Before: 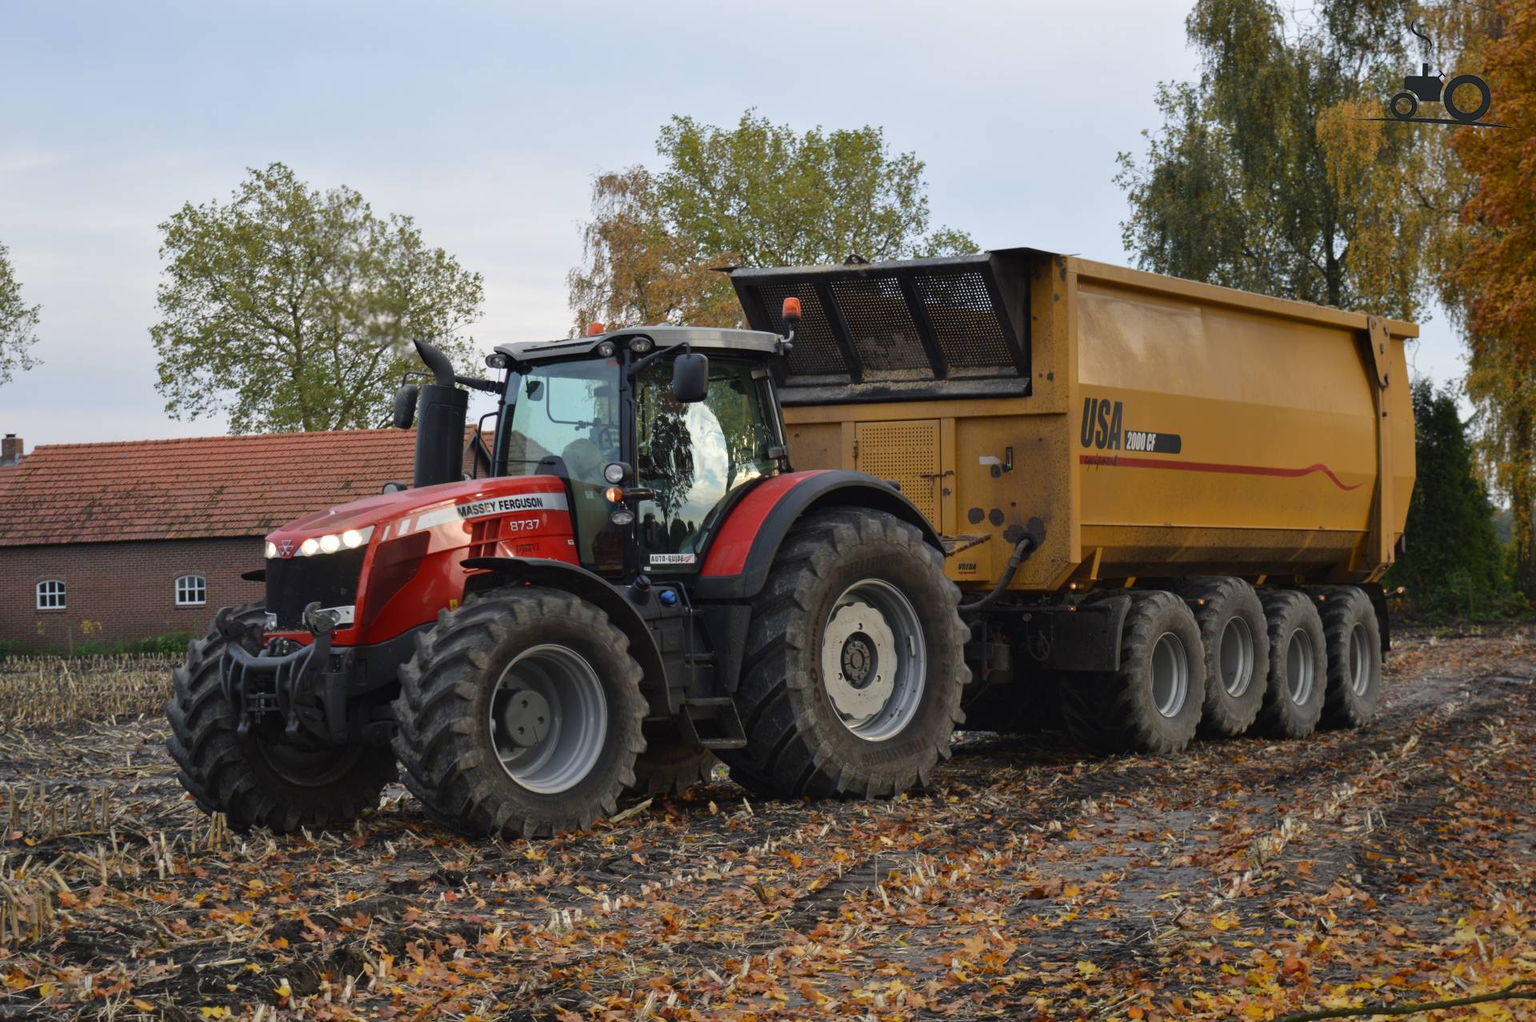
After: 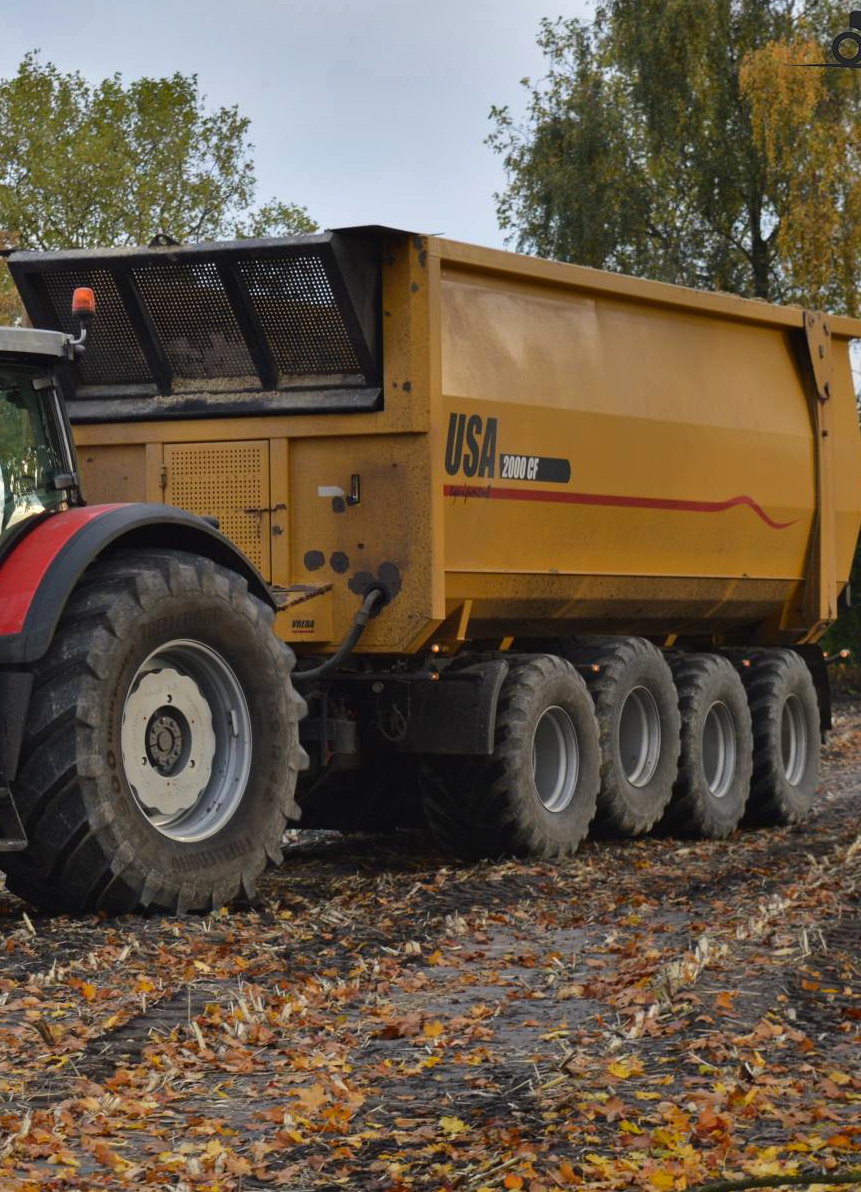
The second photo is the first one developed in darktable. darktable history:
crop: left 47.232%, top 6.645%, right 7.893%
contrast brightness saturation: contrast 0.035, saturation 0.065
shadows and highlights: shadows 30.67, highlights -63.18, soften with gaussian
